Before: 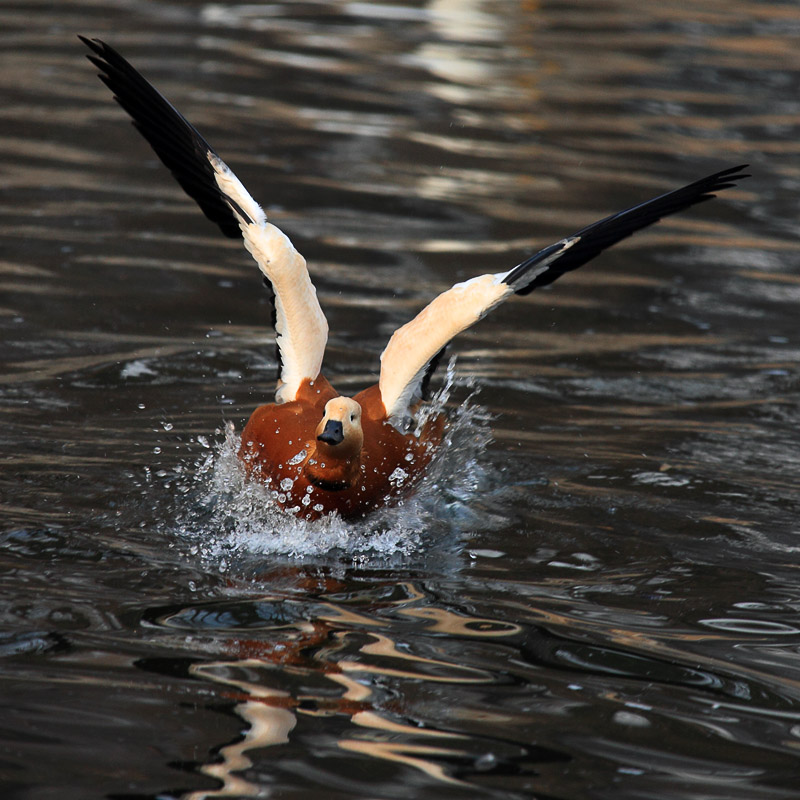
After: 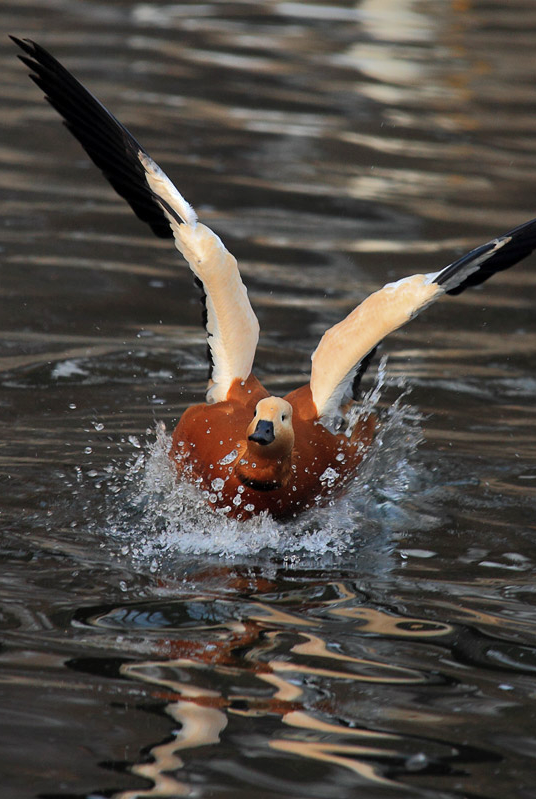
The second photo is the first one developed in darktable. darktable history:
crop and rotate: left 8.738%, right 24.166%
shadows and highlights: shadows 39.76, highlights -59.73
